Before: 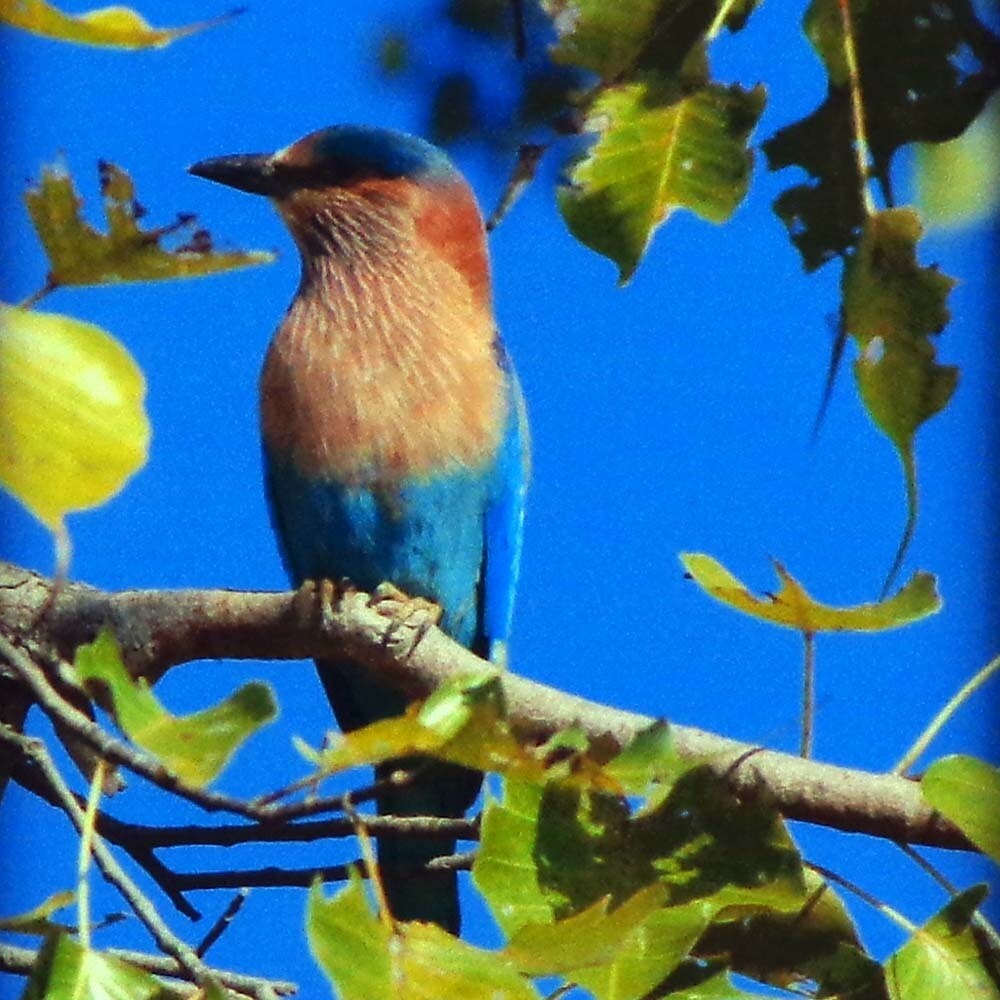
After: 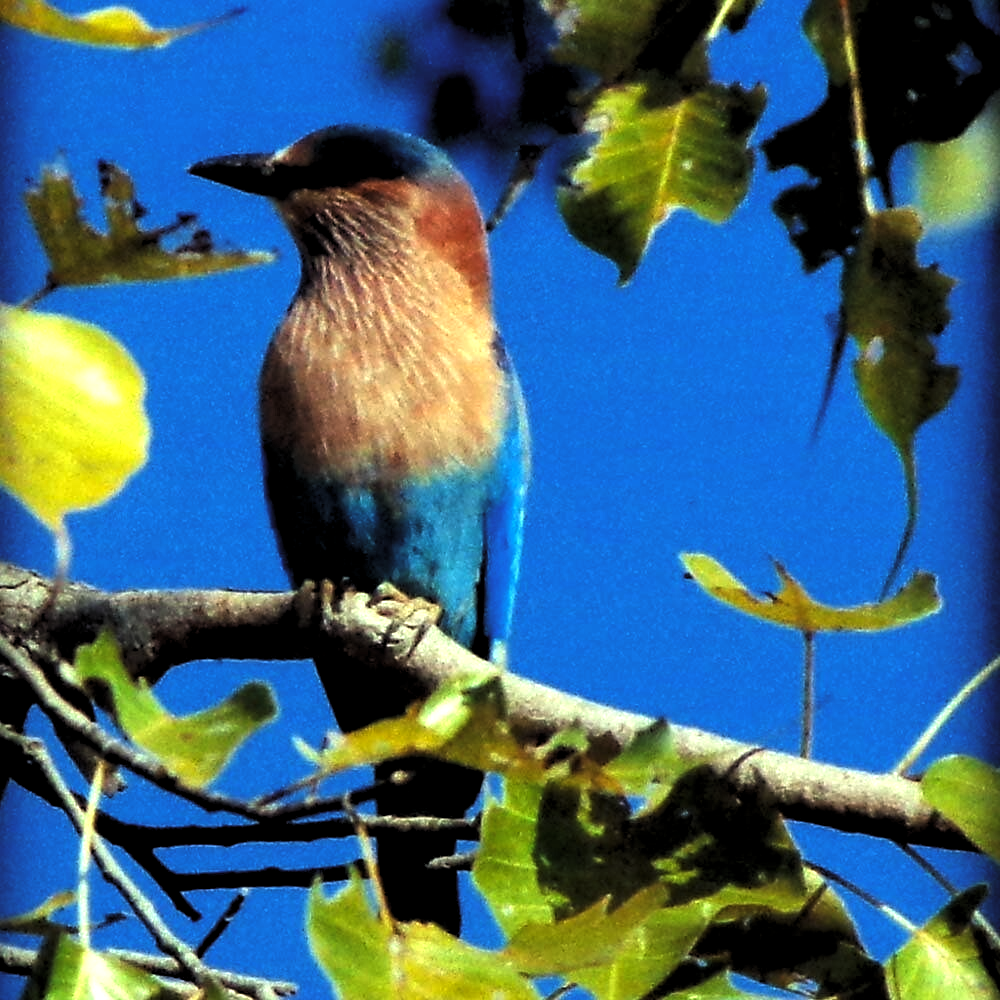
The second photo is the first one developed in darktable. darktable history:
levels: gray 50.88%, levels [0.129, 0.519, 0.867]
